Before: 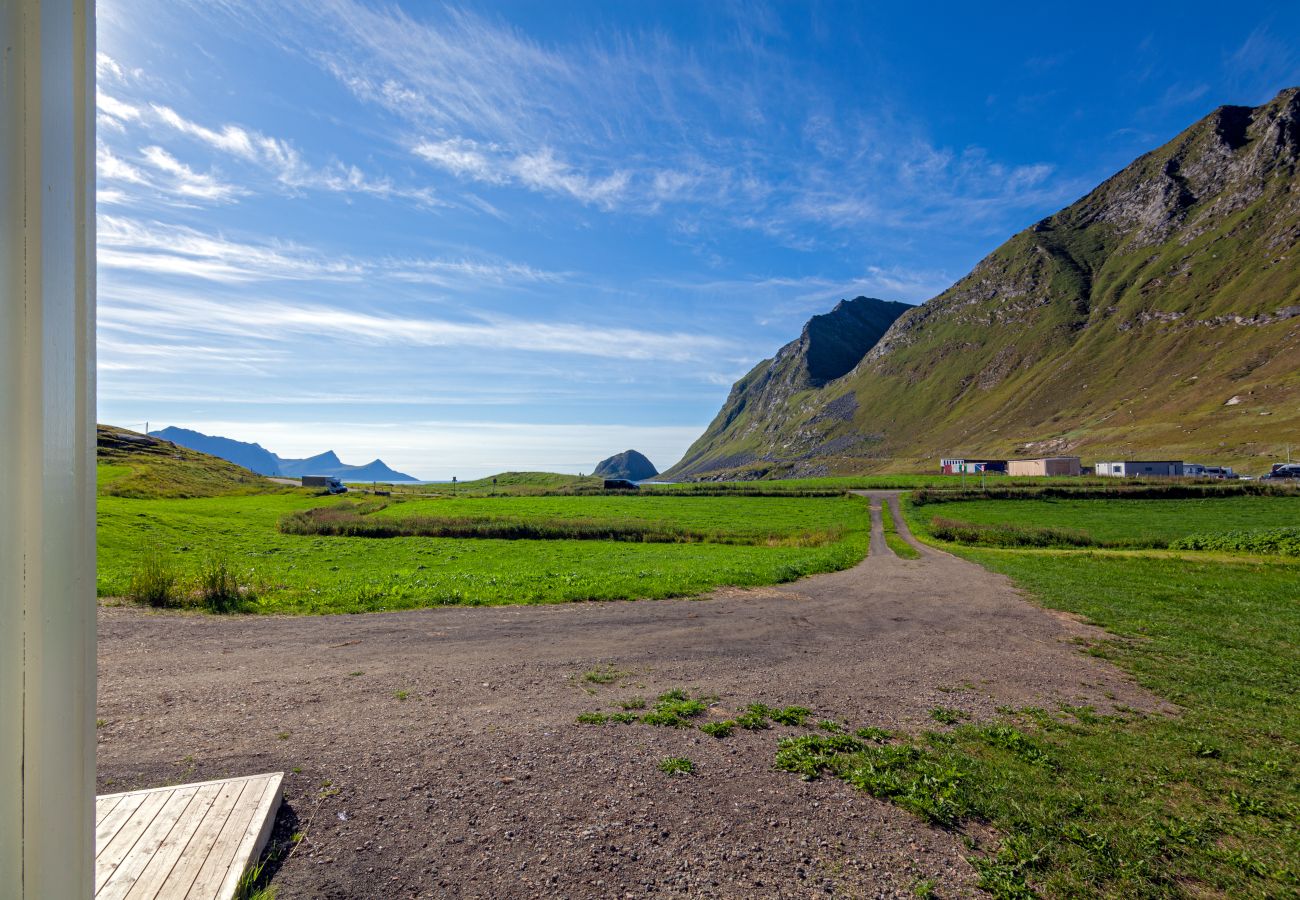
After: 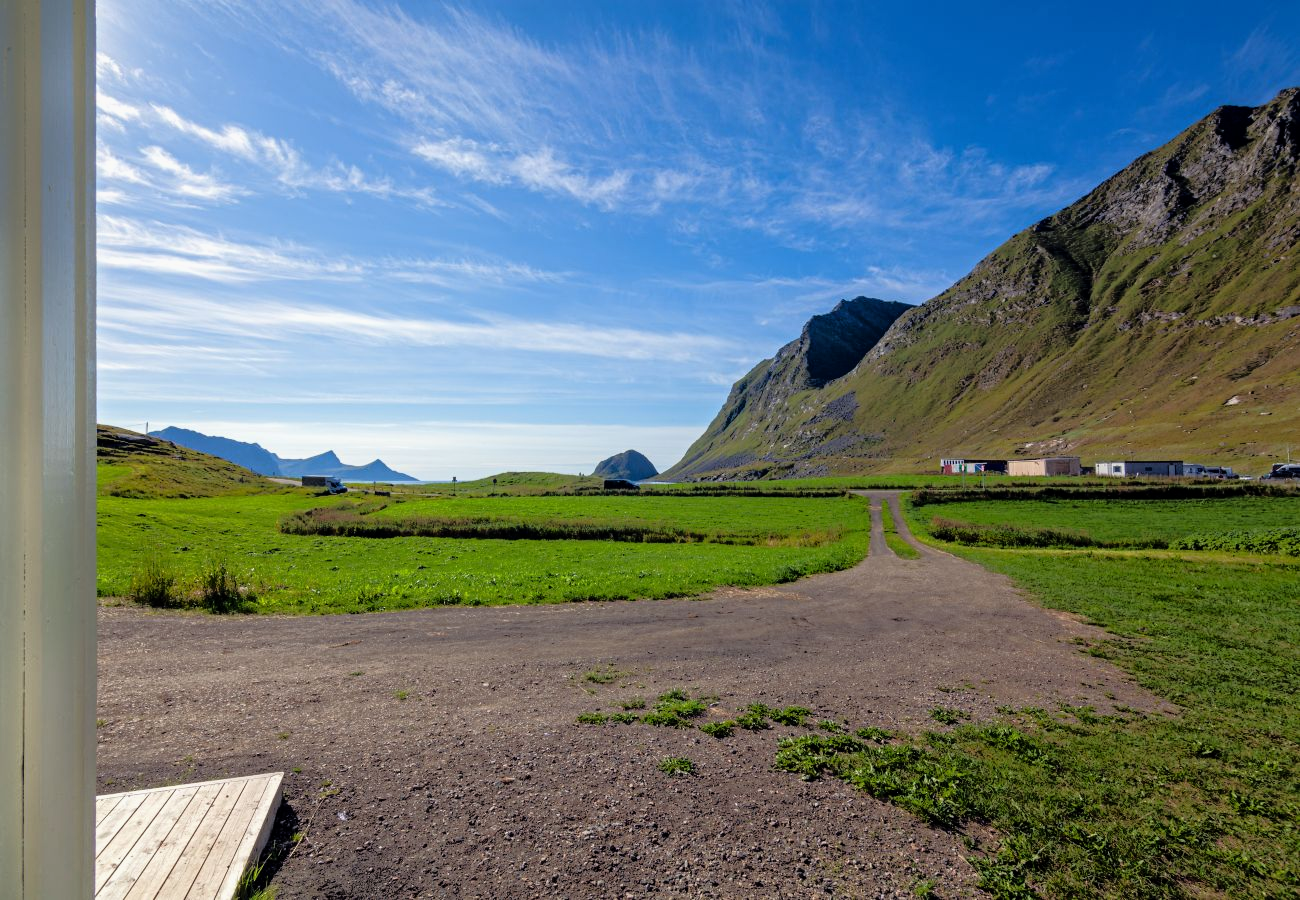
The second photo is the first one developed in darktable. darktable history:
tone equalizer: -8 EV -1.88 EV, -7 EV -1.17 EV, -6 EV -1.59 EV, edges refinement/feathering 500, mask exposure compensation -1.57 EV, preserve details no
